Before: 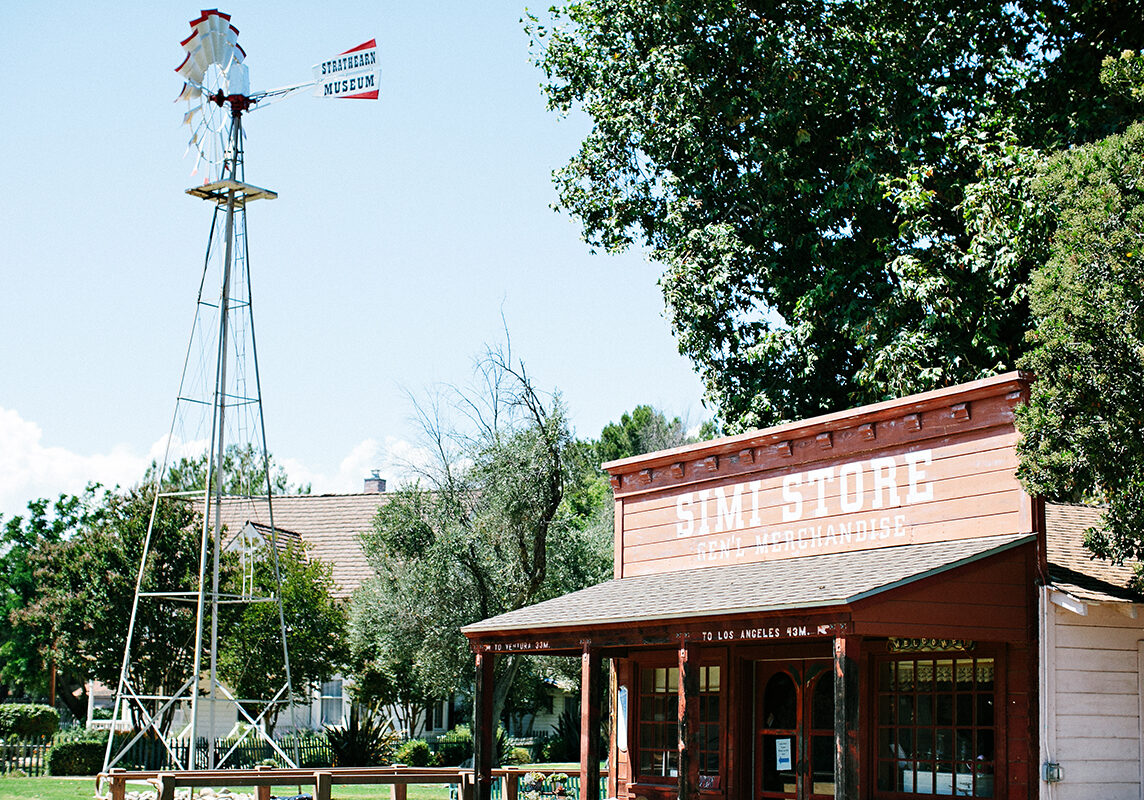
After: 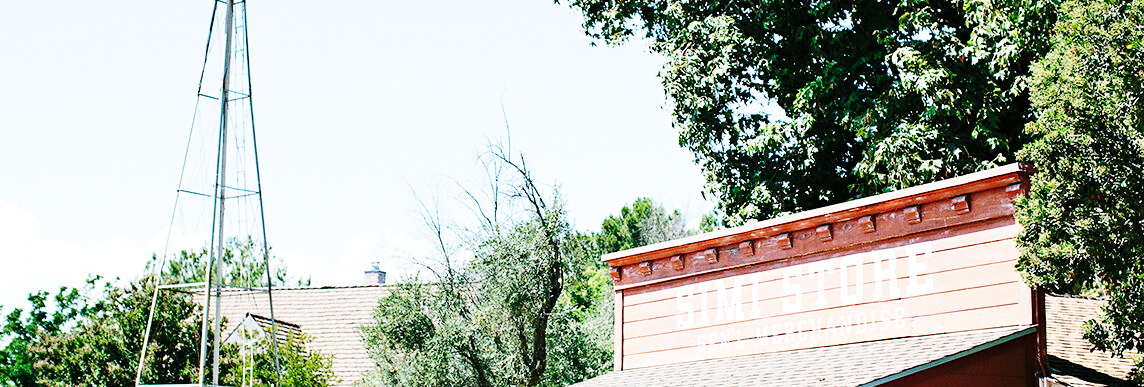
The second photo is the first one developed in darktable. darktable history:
crop and rotate: top 26.056%, bottom 25.543%
base curve: curves: ch0 [(0, 0) (0.028, 0.03) (0.121, 0.232) (0.46, 0.748) (0.859, 0.968) (1, 1)], preserve colors none
